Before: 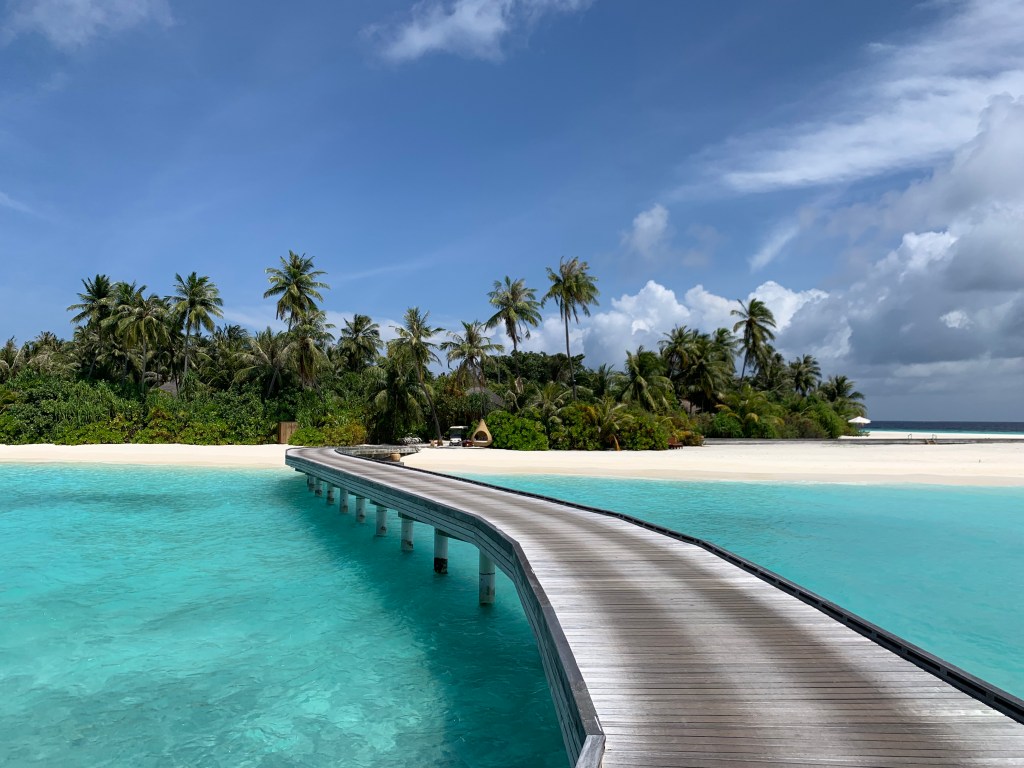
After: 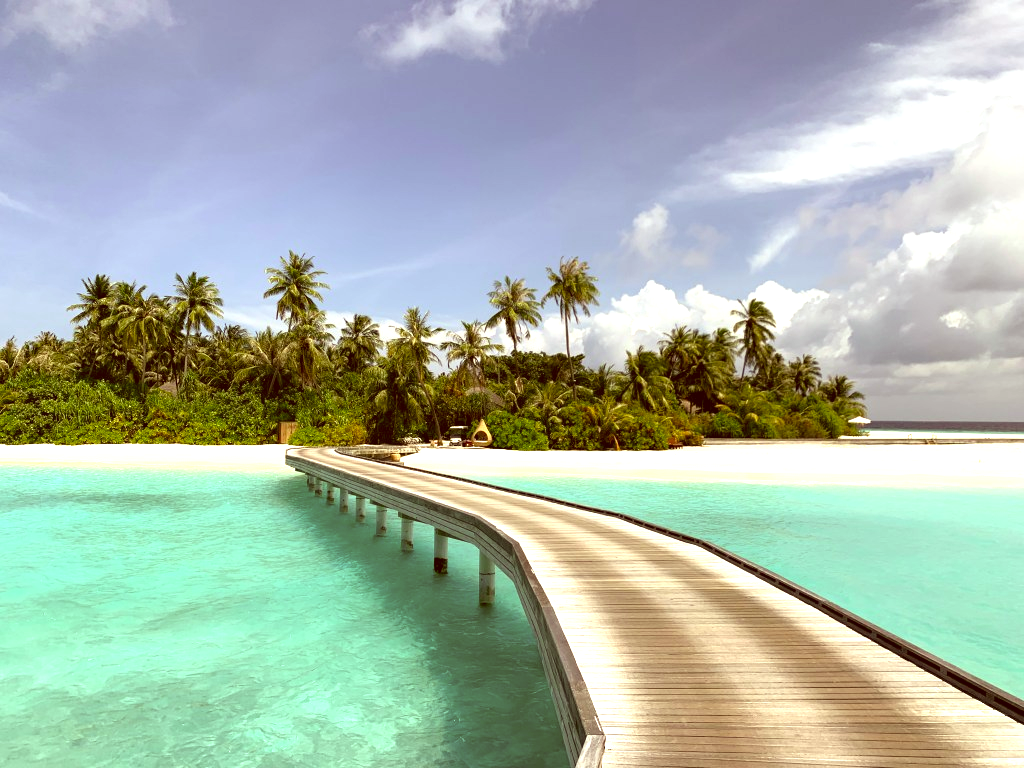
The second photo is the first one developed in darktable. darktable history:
color correction: highlights a* 1.12, highlights b* 24.26, shadows a* 15.58, shadows b* 24.26
exposure: black level correction 0, exposure 1.015 EV, compensate exposure bias true, compensate highlight preservation false
